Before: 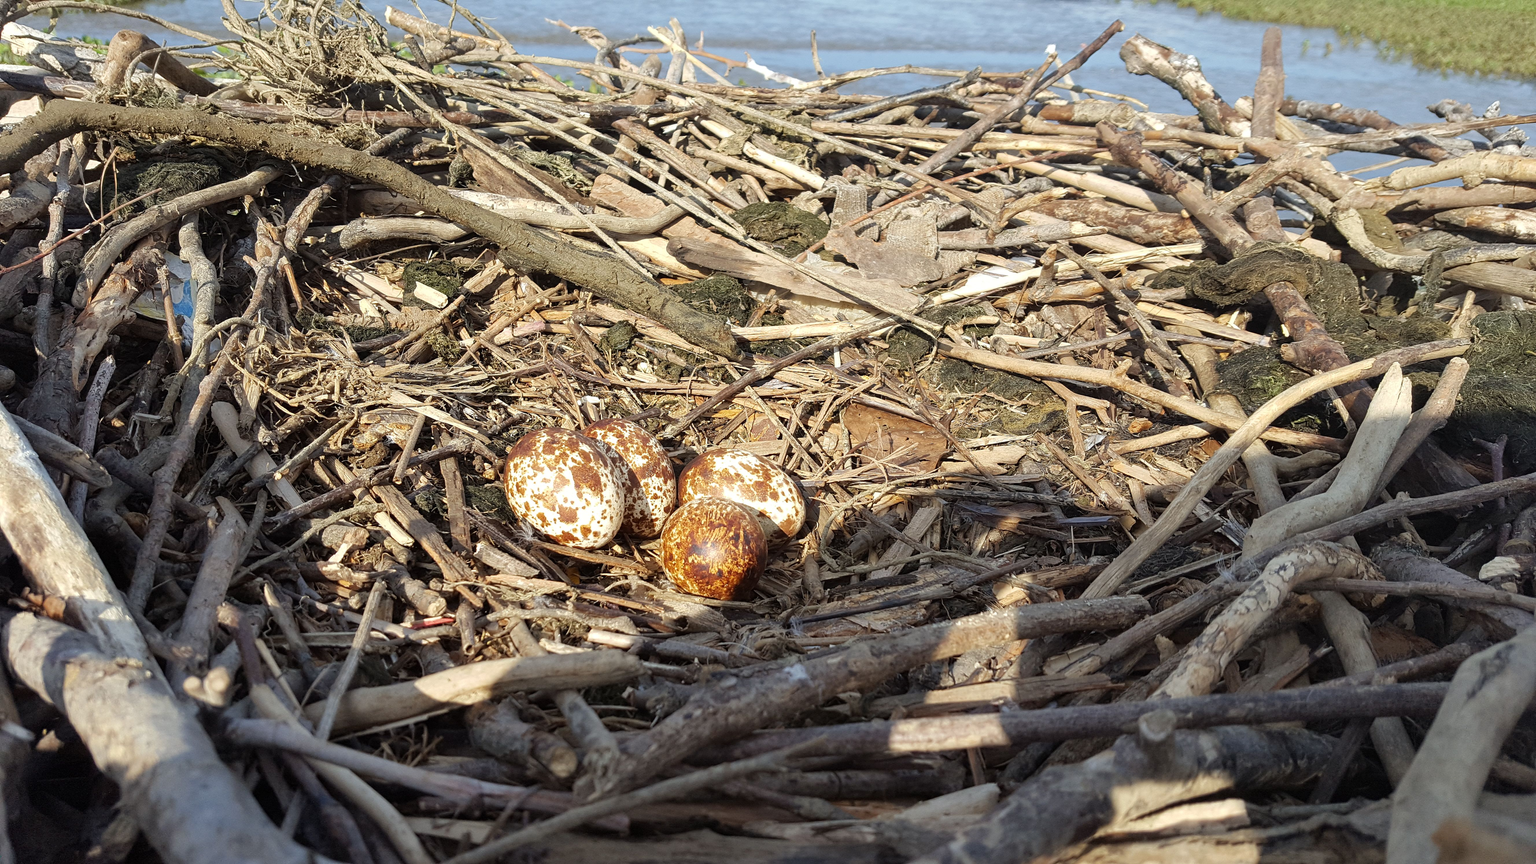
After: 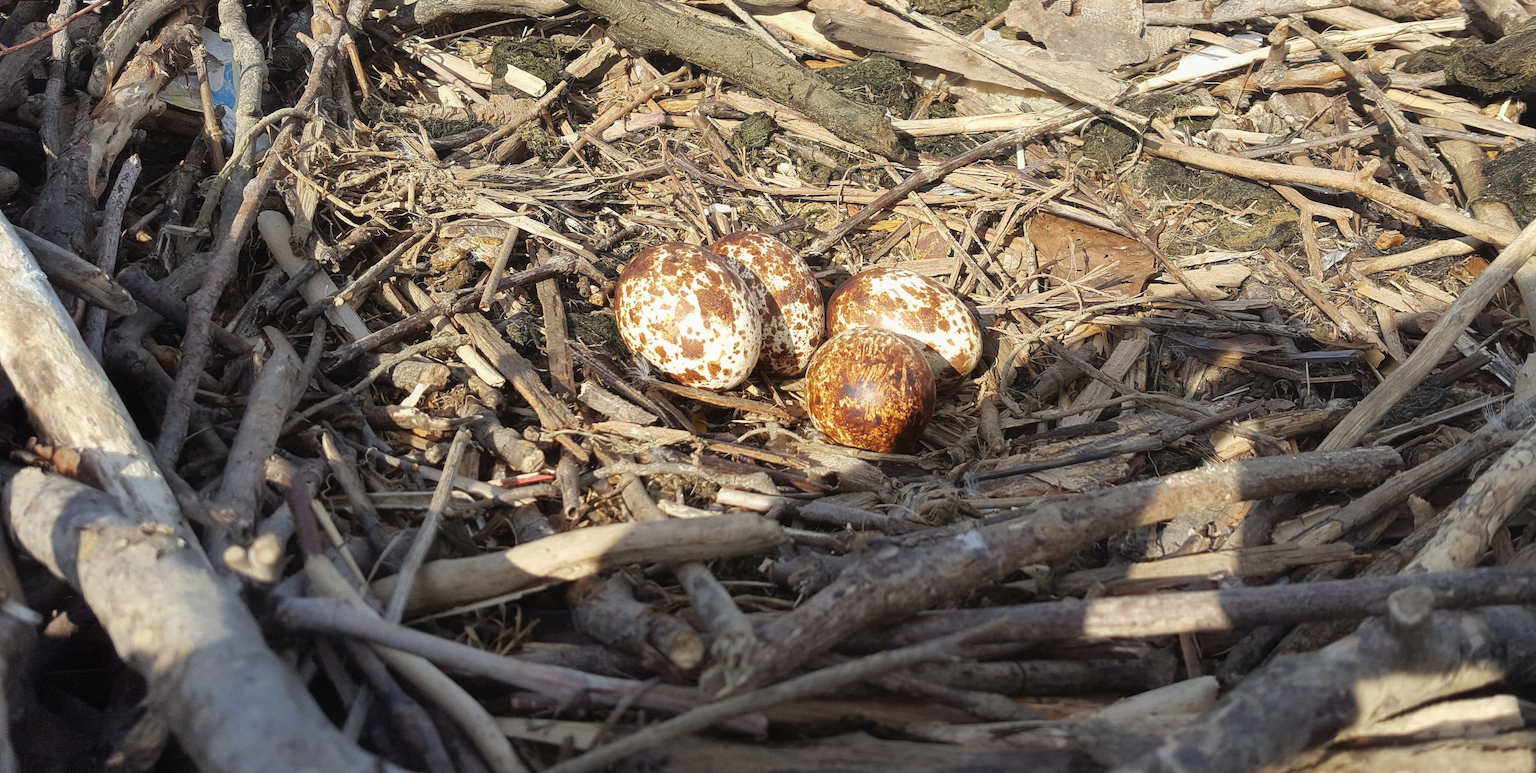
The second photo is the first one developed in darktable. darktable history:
contrast equalizer: octaves 7, y [[0.6 ×6], [0.55 ×6], [0 ×6], [0 ×6], [0 ×6]], mix -0.2
crop: top 26.531%, right 17.959%
haze removal: strength -0.05
